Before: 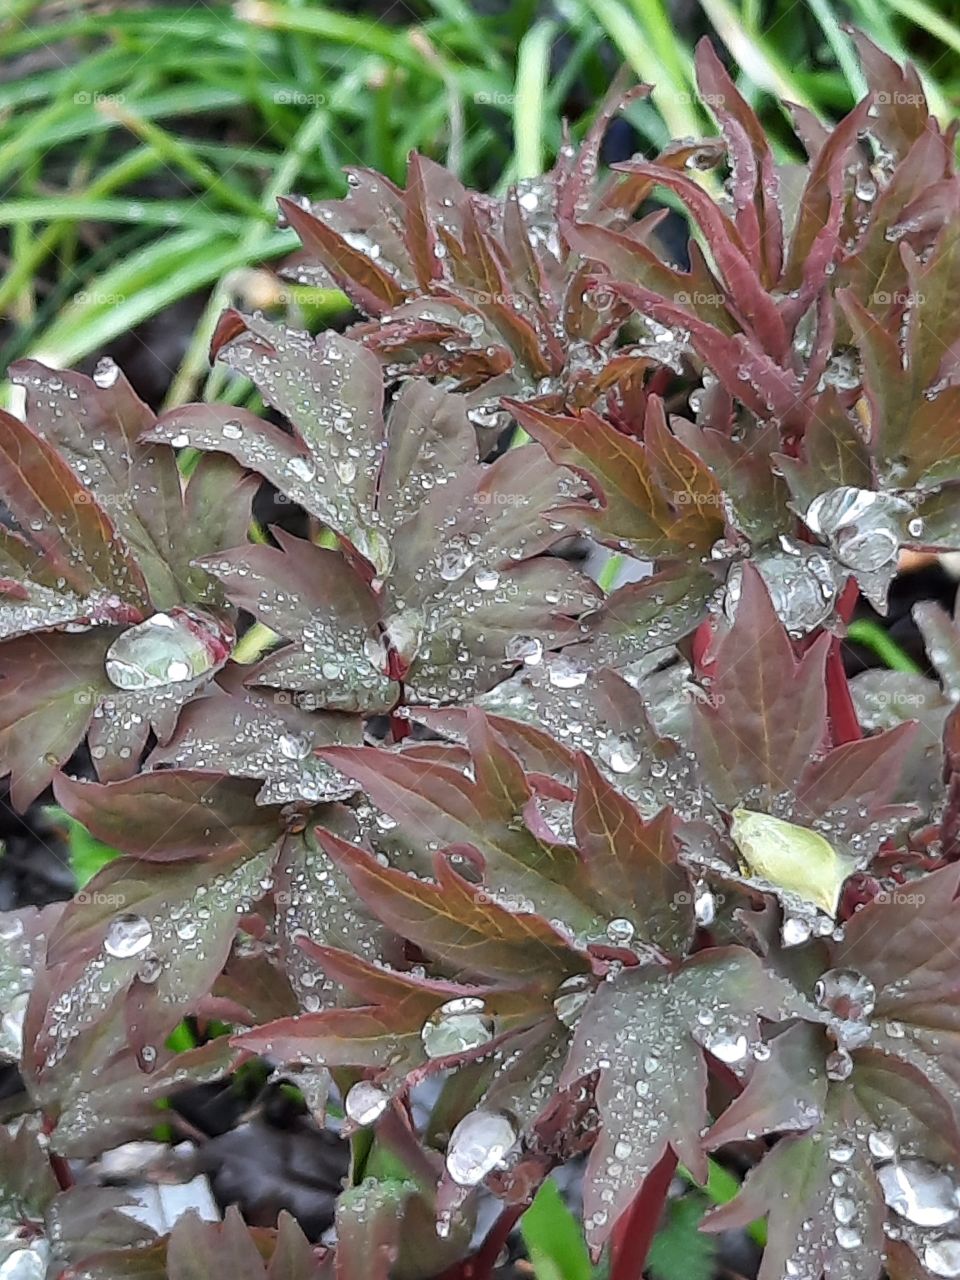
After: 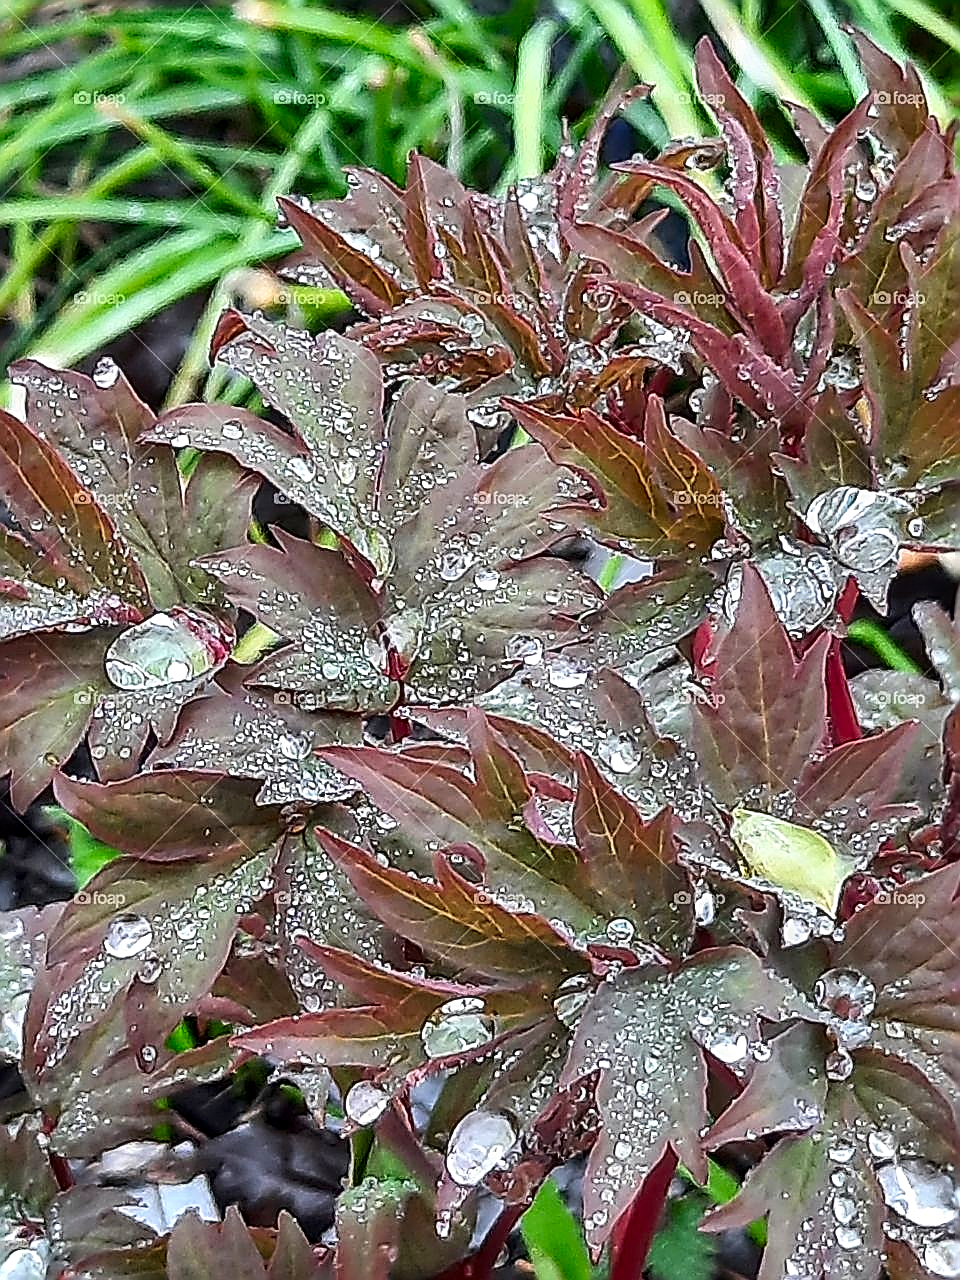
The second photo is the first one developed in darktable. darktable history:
local contrast: on, module defaults
sharpen: amount 2
contrast brightness saturation: contrast 0.18, saturation 0.3
